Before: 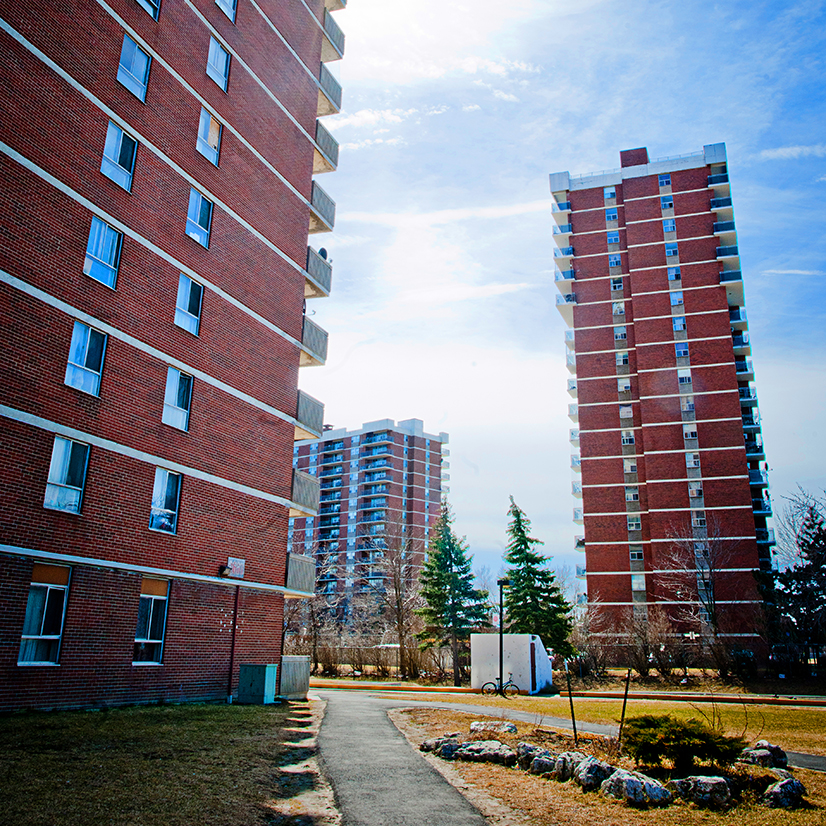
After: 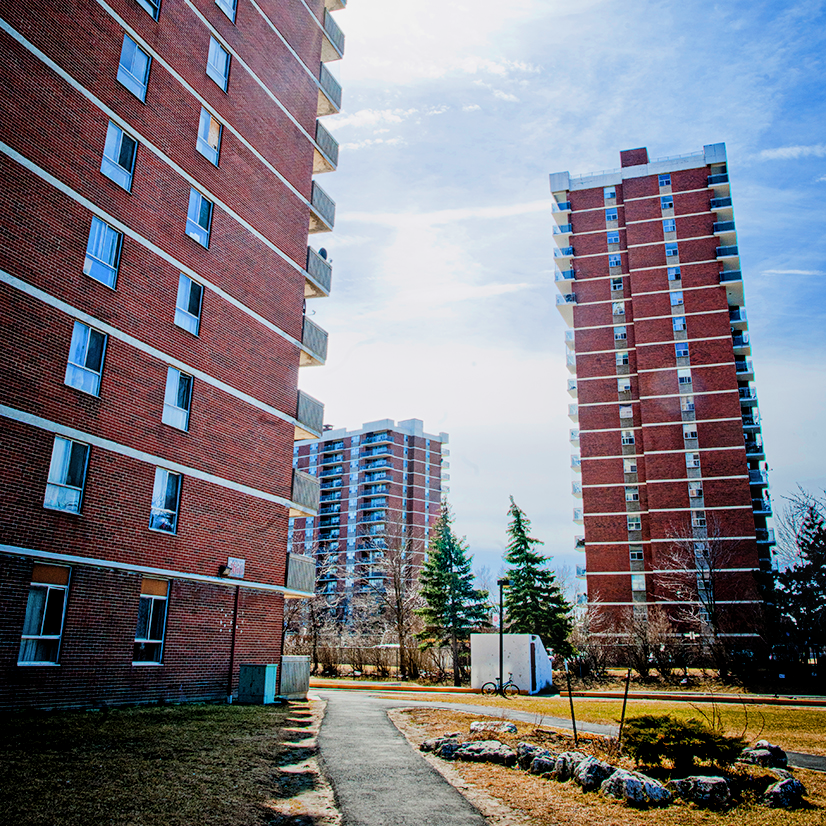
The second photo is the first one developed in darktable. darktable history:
local contrast: on, module defaults
filmic rgb: middle gray luminance 9.36%, black relative exposure -10.62 EV, white relative exposure 3.43 EV, target black luminance 0%, hardness 5.94, latitude 59.6%, contrast 1.091, highlights saturation mix 4.41%, shadows ↔ highlights balance 29.19%
exposure: exposure 0.218 EV, compensate highlight preservation false
